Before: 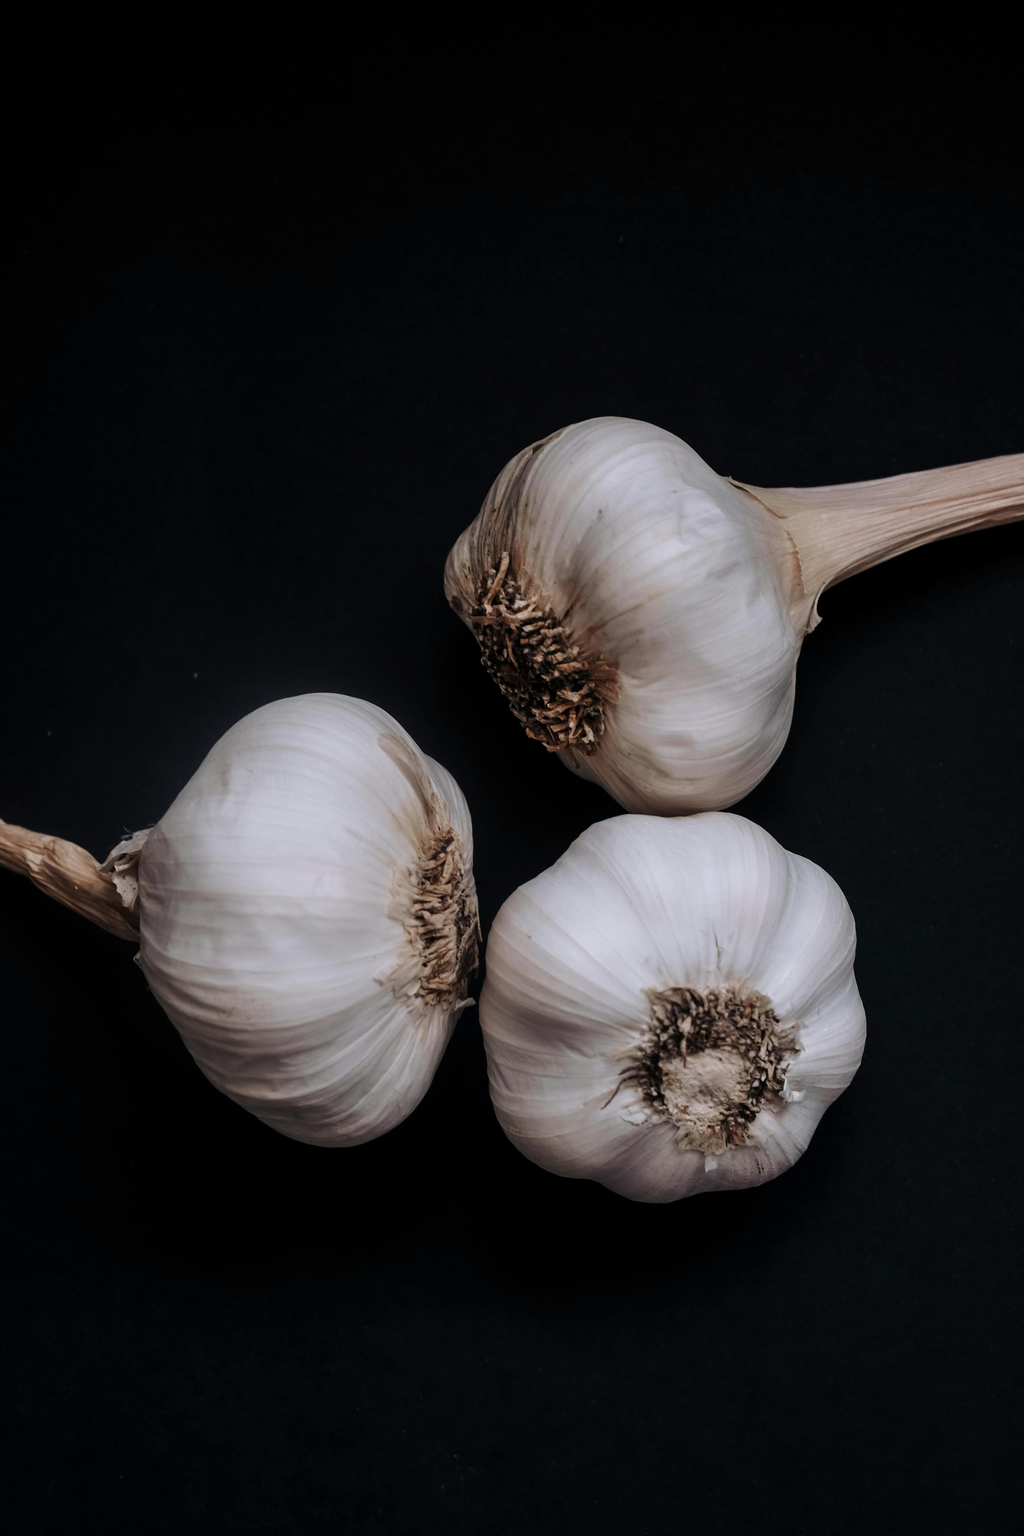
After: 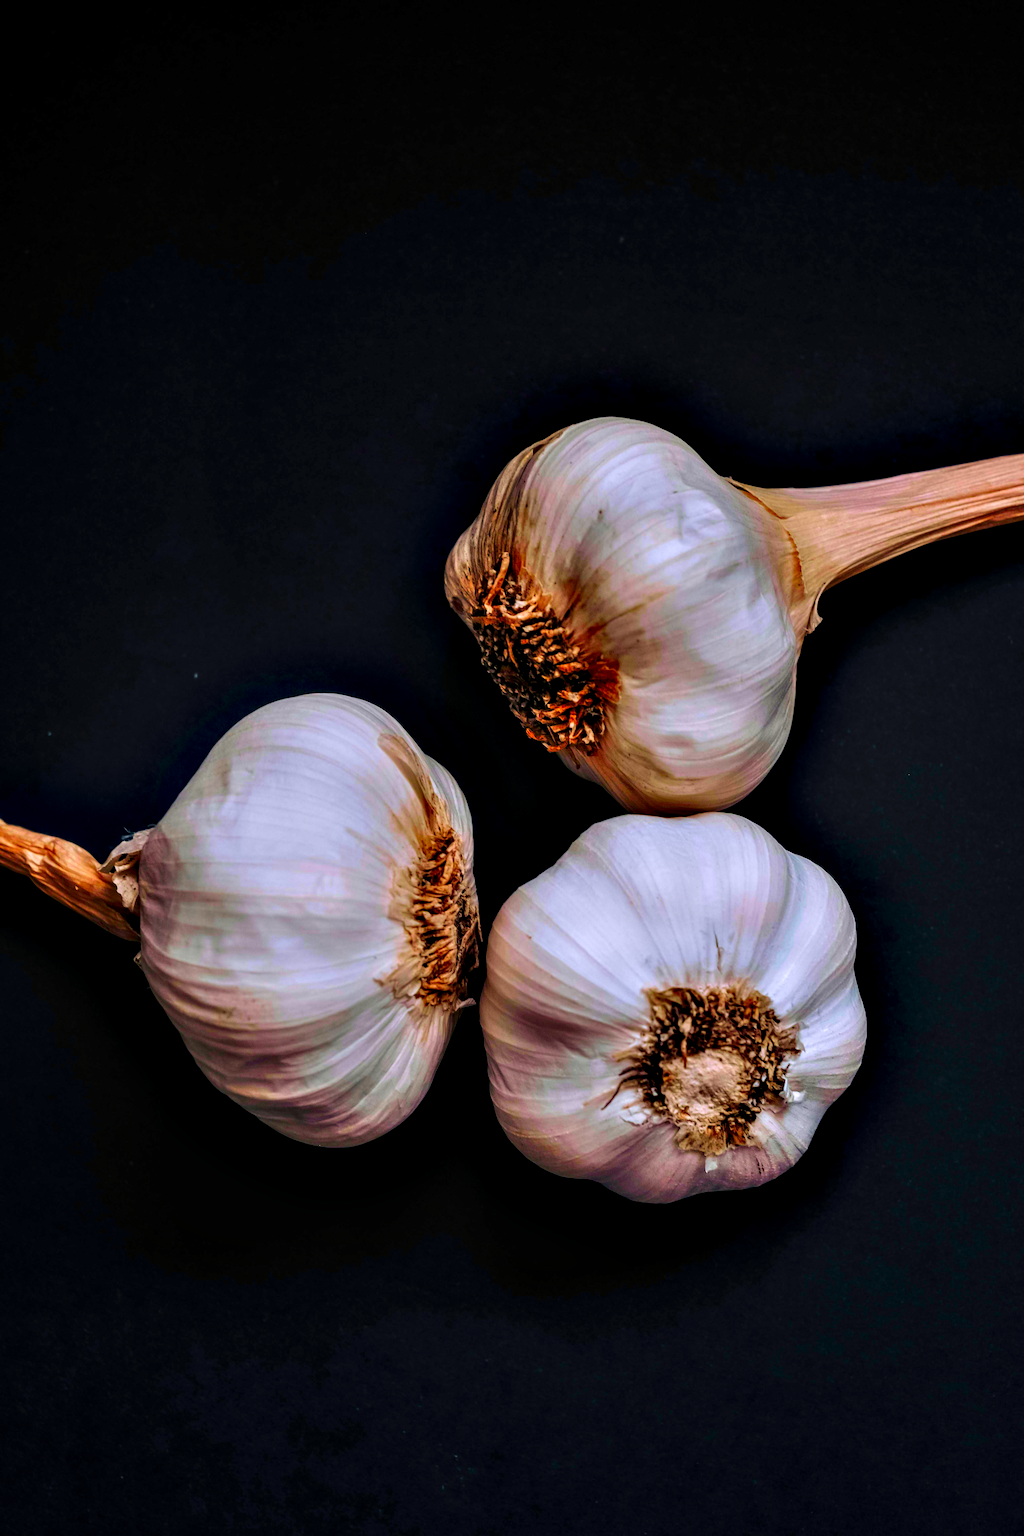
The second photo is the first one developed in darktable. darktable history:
color correction: highlights b* -0.038, saturation 3
contrast equalizer: y [[0.6 ×6], [0.55 ×6], [0 ×6], [0 ×6], [0 ×6]]
local contrast: on, module defaults
